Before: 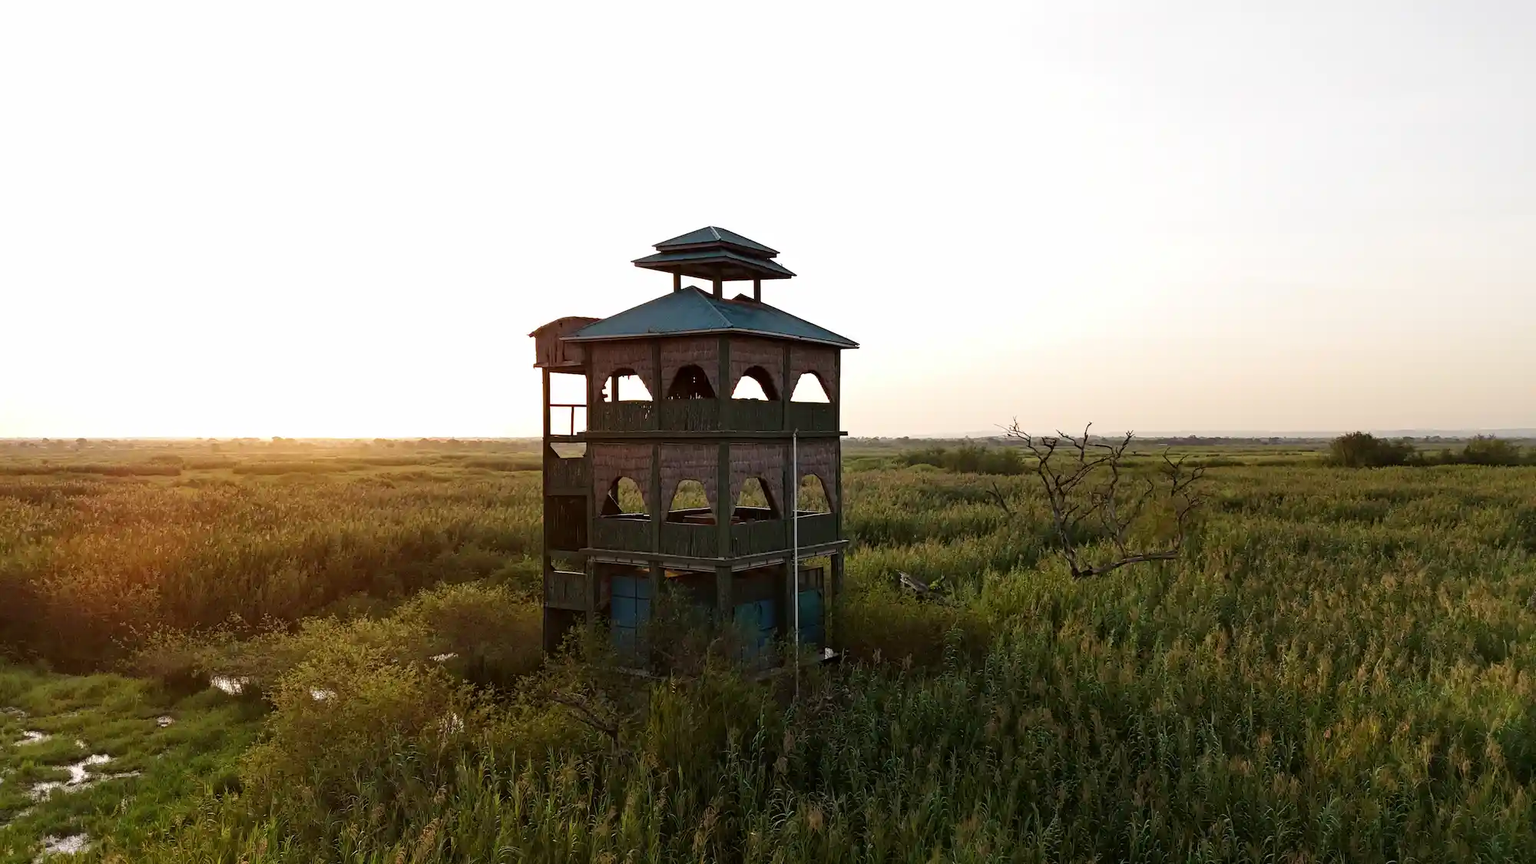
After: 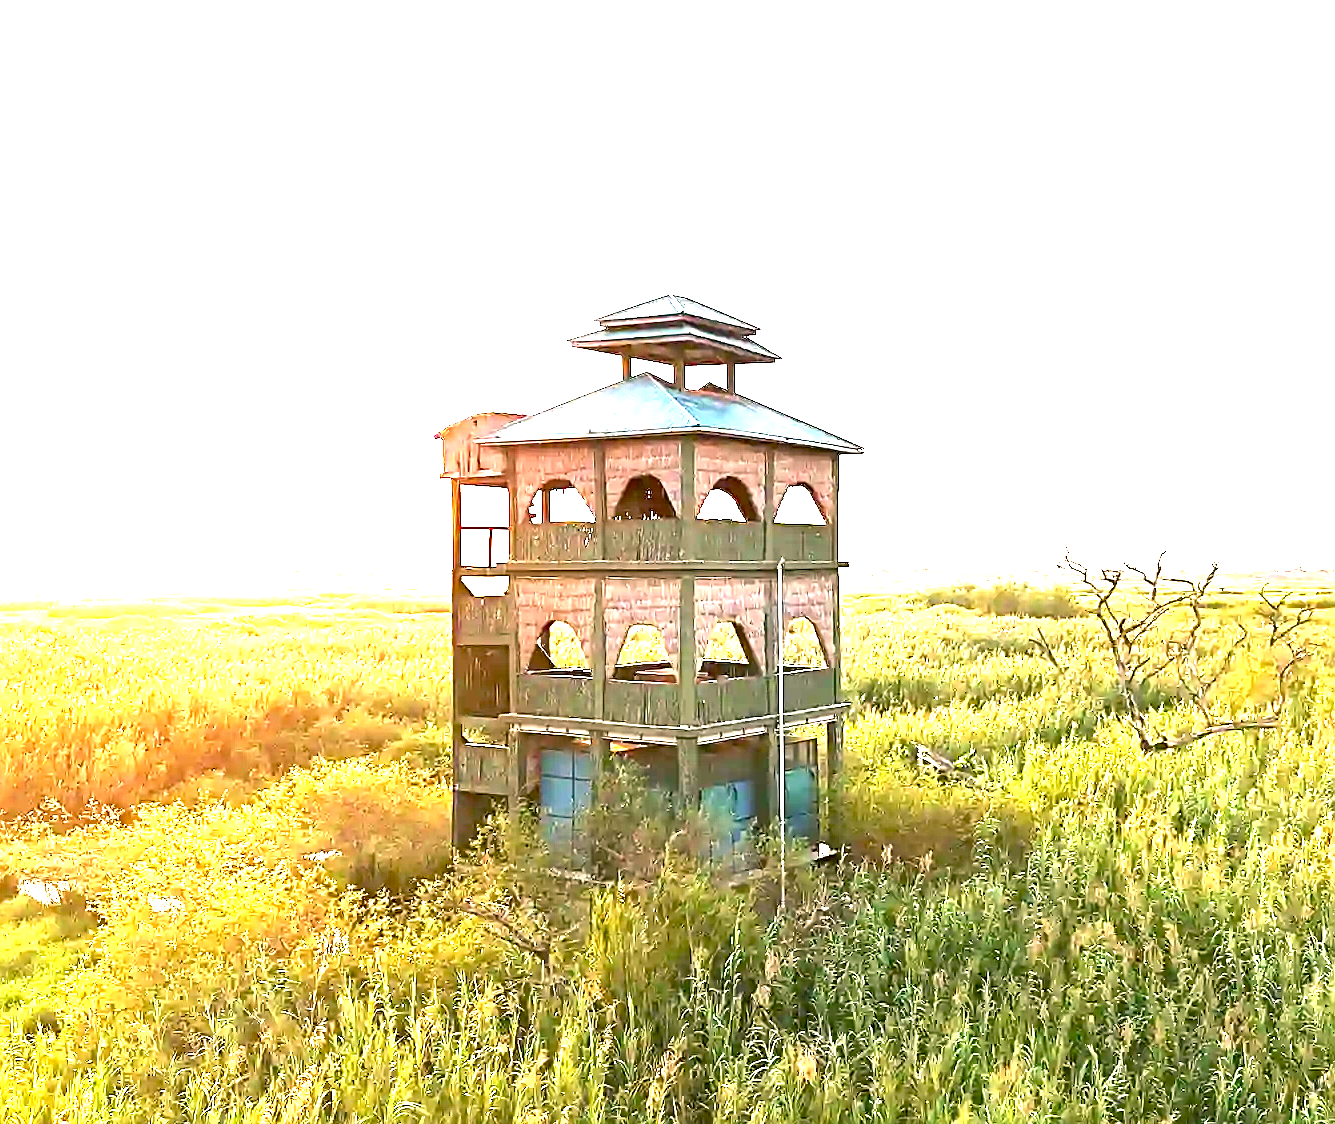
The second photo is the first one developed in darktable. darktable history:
exposure: black level correction 0, exposure 4 EV, compensate highlight preservation false
tone equalizer: on, module defaults
crop and rotate: left 12.791%, right 20.428%
color correction: highlights a* 4.34, highlights b* 4.99, shadows a* -6.87, shadows b* 4.97
sharpen: on, module defaults
